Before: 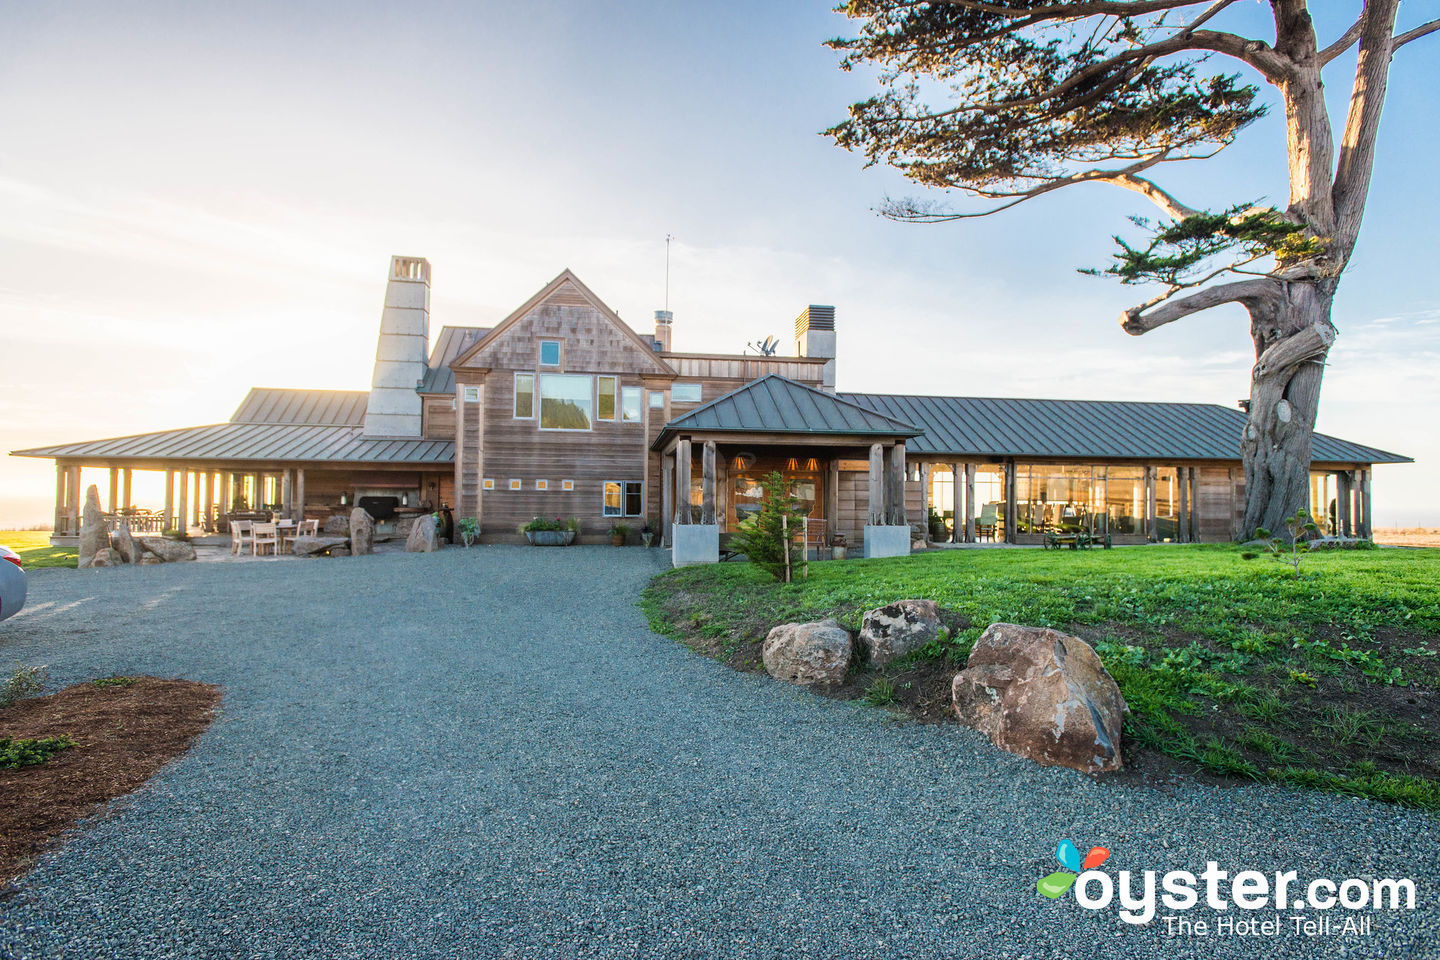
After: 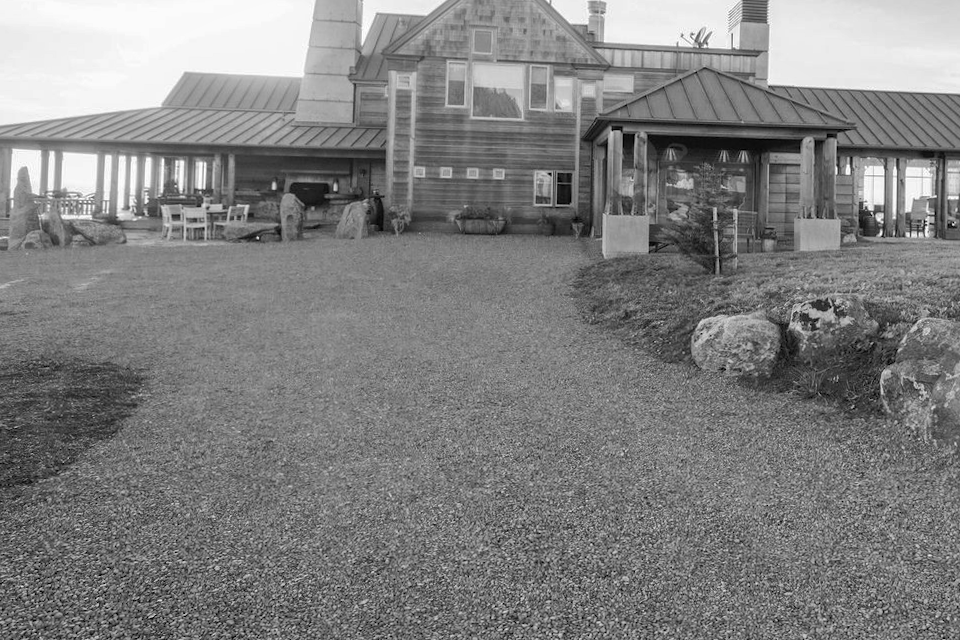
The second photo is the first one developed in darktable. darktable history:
crop and rotate: angle -0.82°, left 3.85%, top 31.828%, right 27.992%
shadows and highlights: on, module defaults
monochrome: a 16.01, b -2.65, highlights 0.52
